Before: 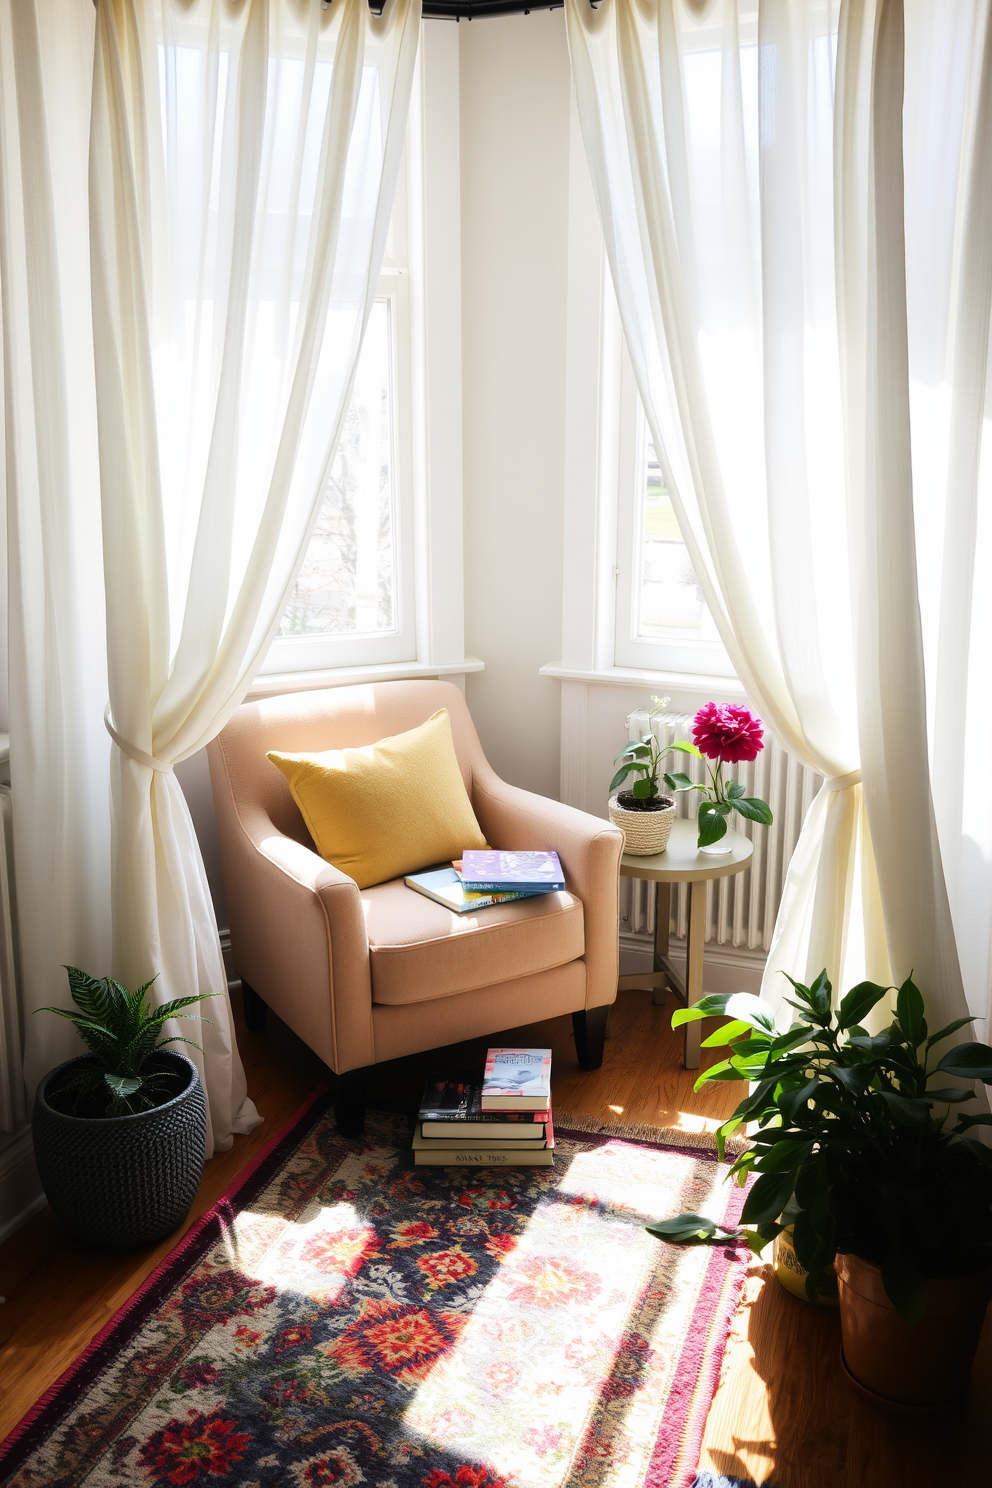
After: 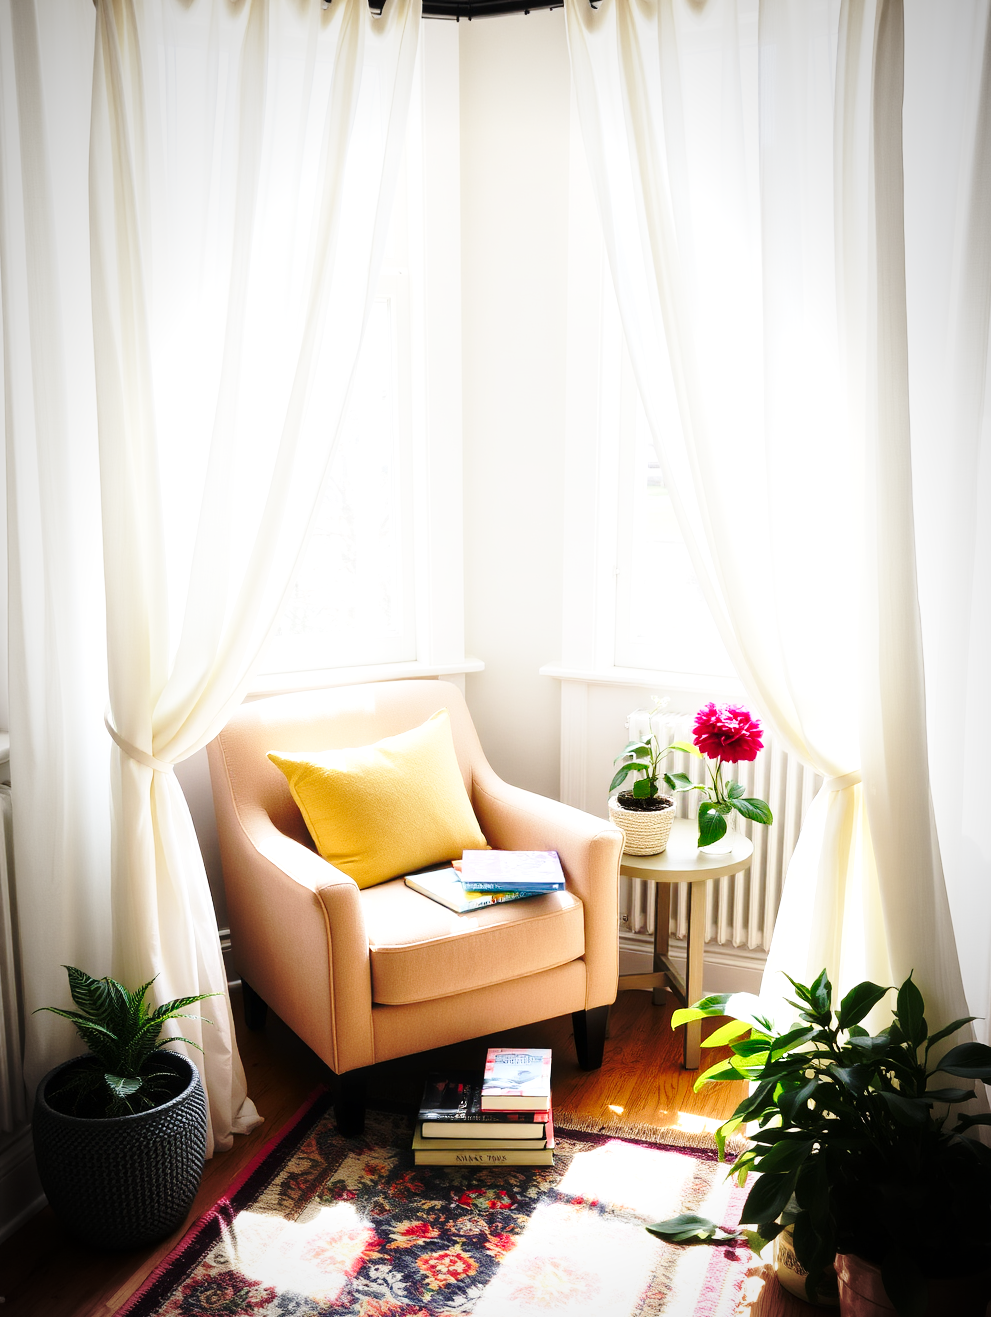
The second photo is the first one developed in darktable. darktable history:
vignetting: fall-off radius 59.64%, automatic ratio true
base curve: curves: ch0 [(0, 0) (0.032, 0.037) (0.105, 0.228) (0.435, 0.76) (0.856, 0.983) (1, 1)], preserve colors none
local contrast: highlights 107%, shadows 98%, detail 119%, midtone range 0.2
color balance rgb: perceptual saturation grading › global saturation 0.255%, global vibrance 11.043%
crop and rotate: top 0%, bottom 11.486%
